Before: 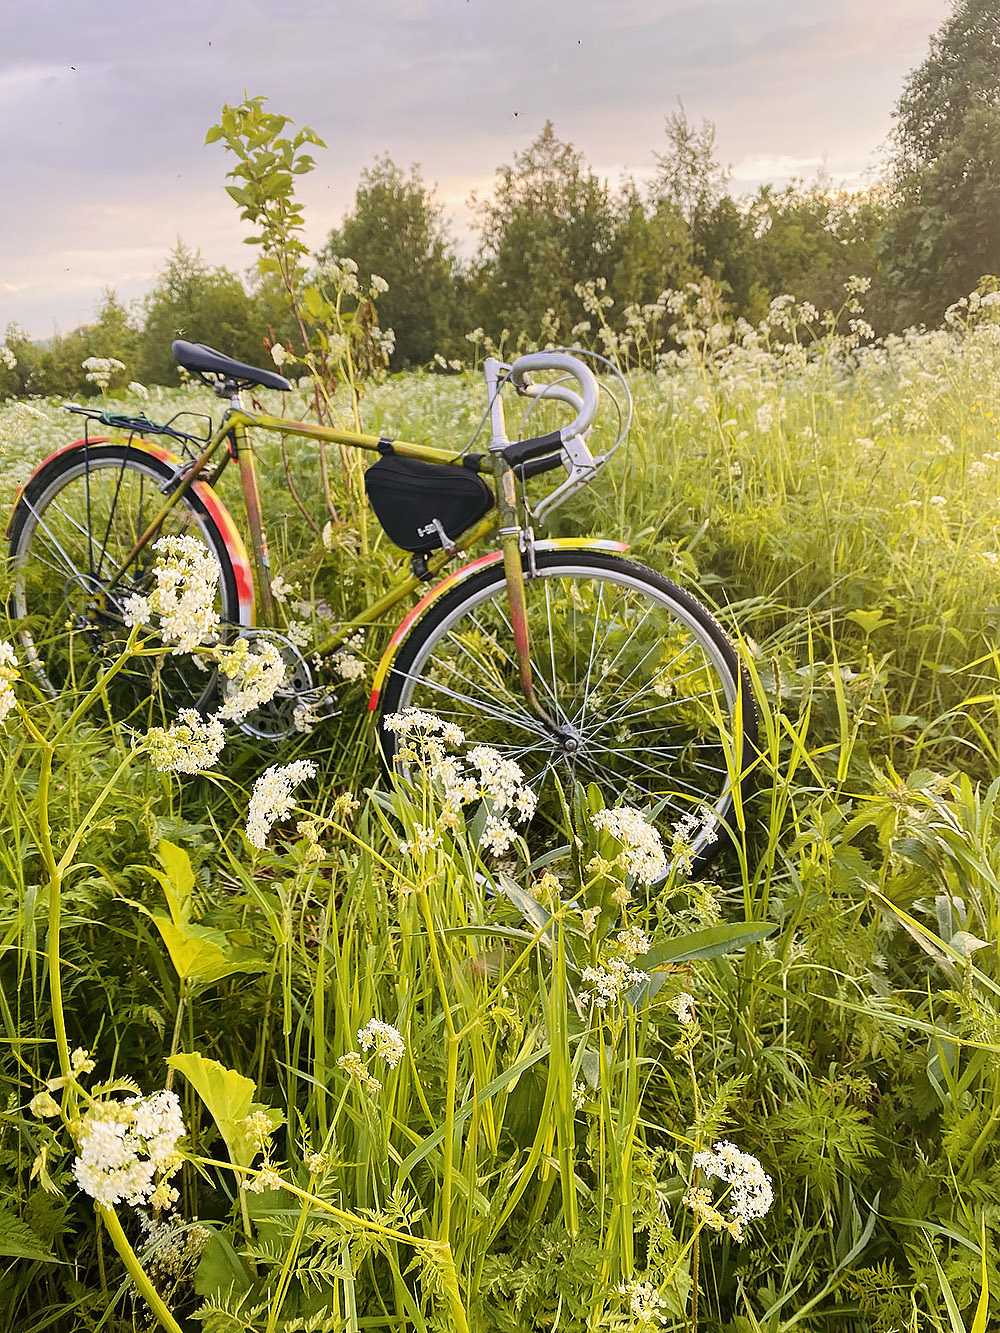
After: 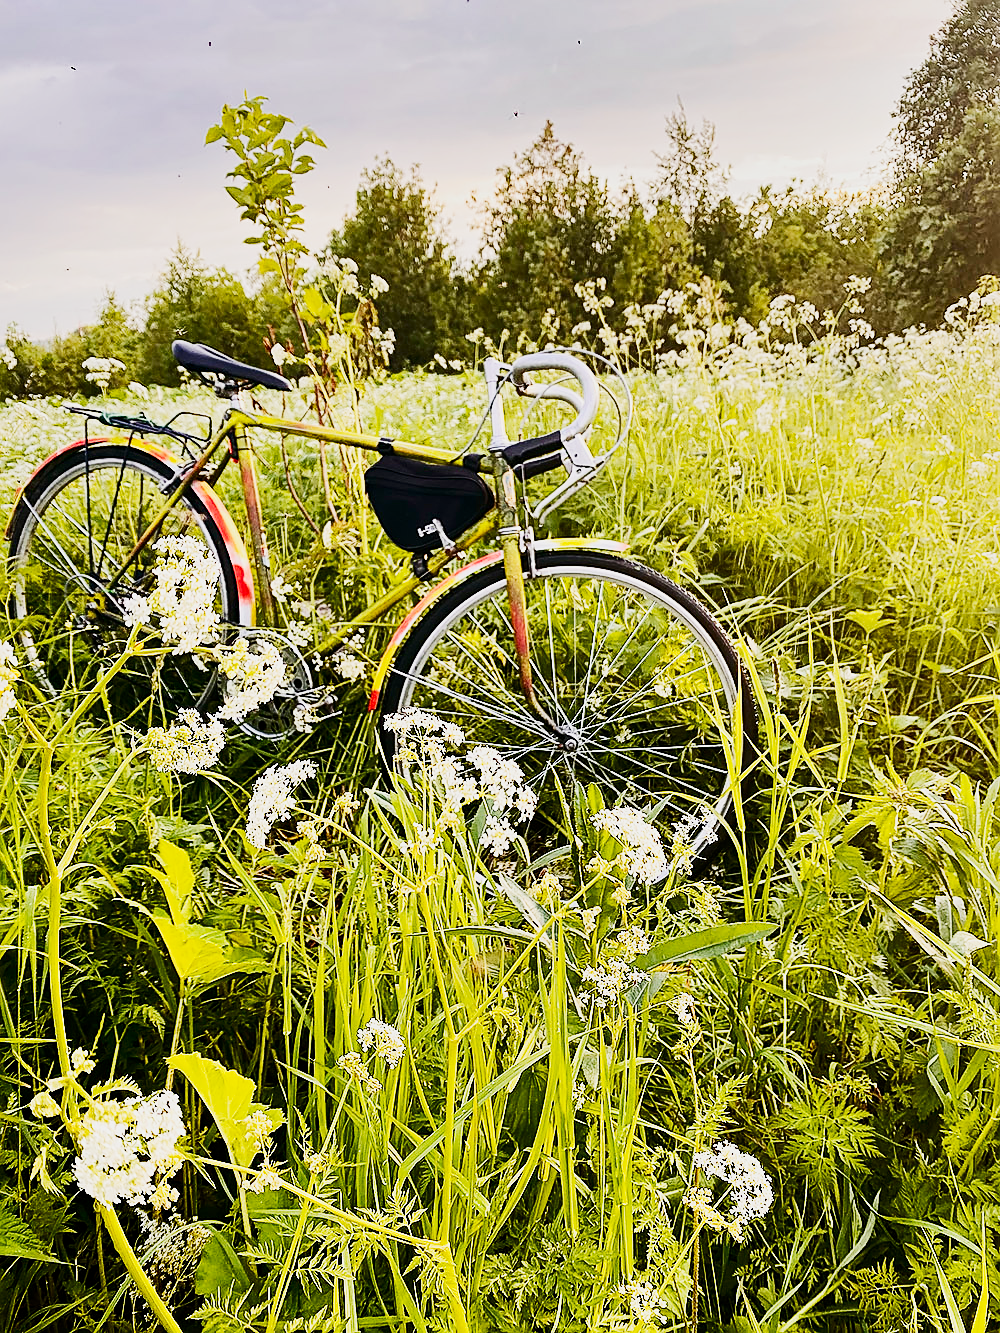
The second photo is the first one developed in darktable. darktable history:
shadows and highlights: low approximation 0.01, soften with gaussian
exposure: black level correction 0.003, exposure 0.38 EV, compensate highlight preservation false
filmic rgb: black relative exposure -16 EV, white relative exposure 5.32 EV, threshold 2.98 EV, hardness 5.91, contrast 1.246, preserve chrominance no, color science v5 (2021), contrast in shadows safe, contrast in highlights safe, enable highlight reconstruction true
sharpen: on, module defaults
contrast brightness saturation: contrast 0.289
haze removal: strength 0.285, distance 0.253, compatibility mode true, adaptive false
